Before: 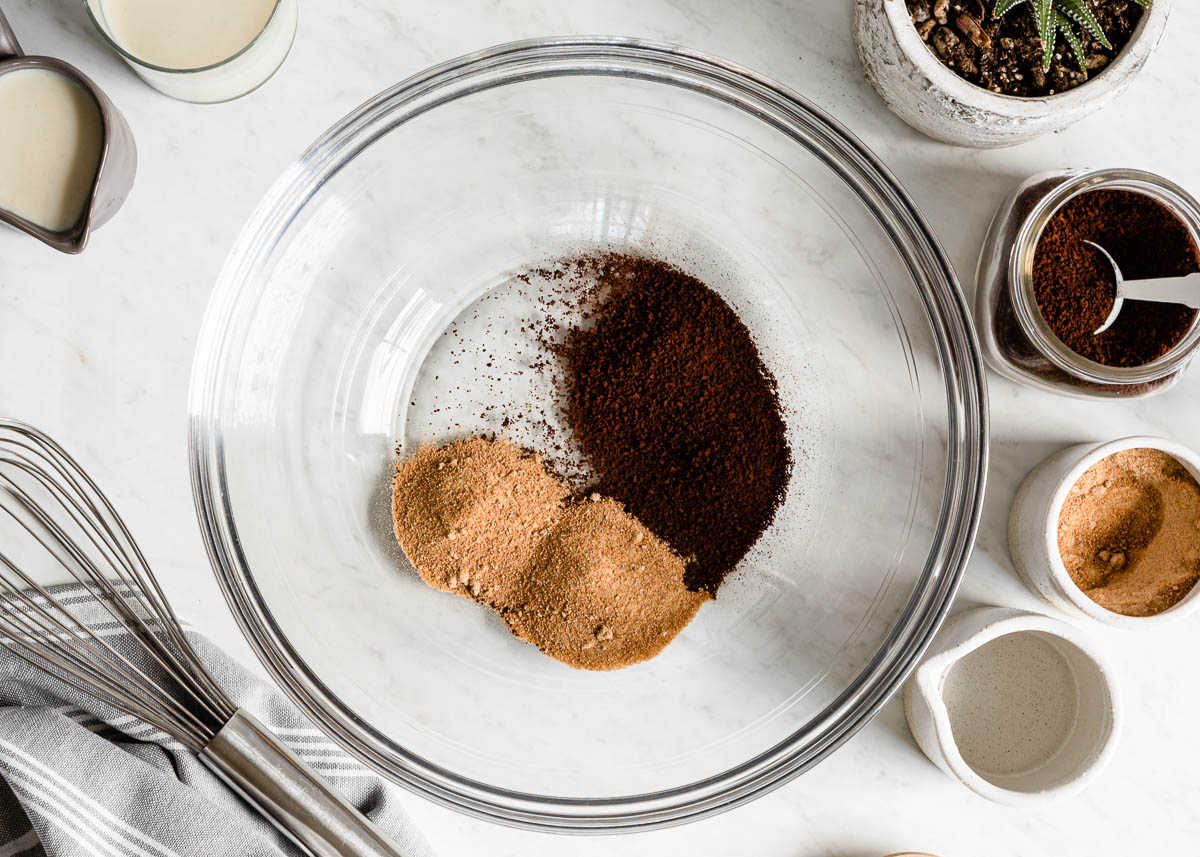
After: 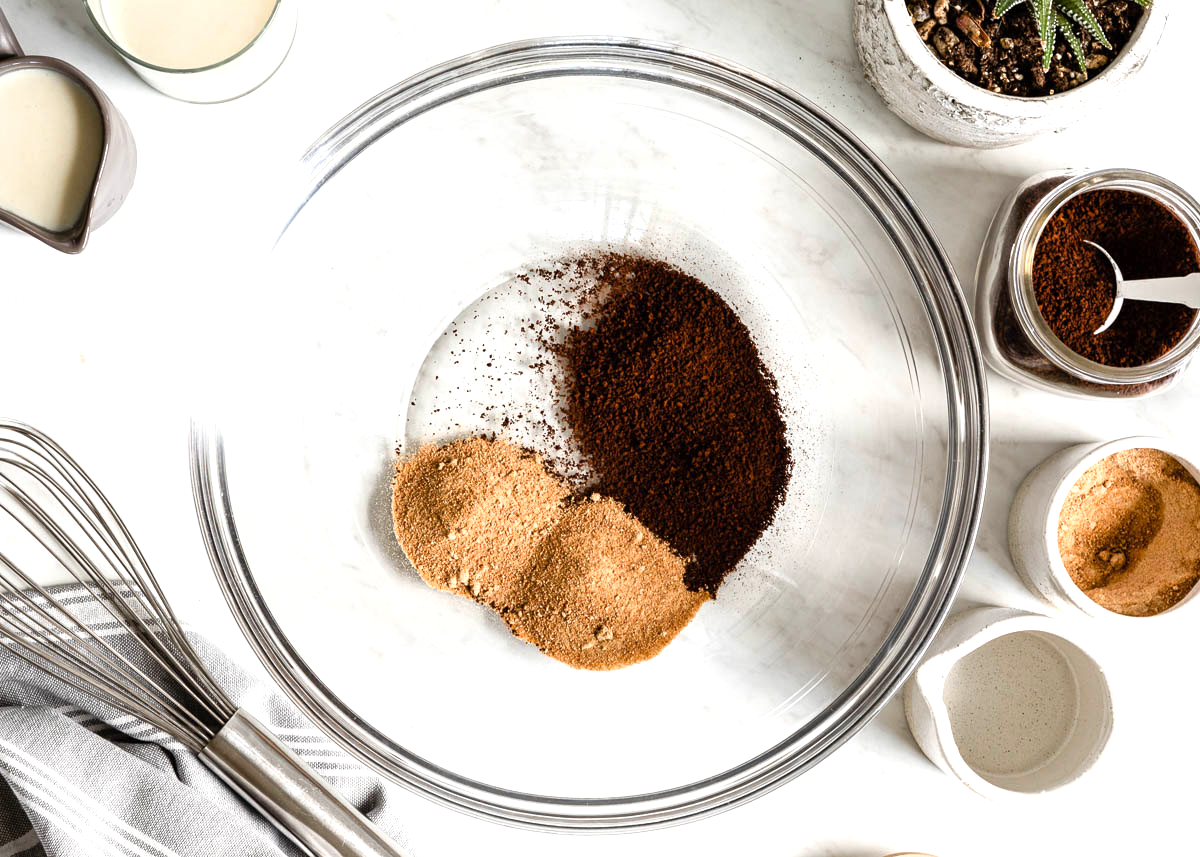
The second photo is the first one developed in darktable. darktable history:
exposure: exposure 0.505 EV, compensate exposure bias true, compensate highlight preservation false
